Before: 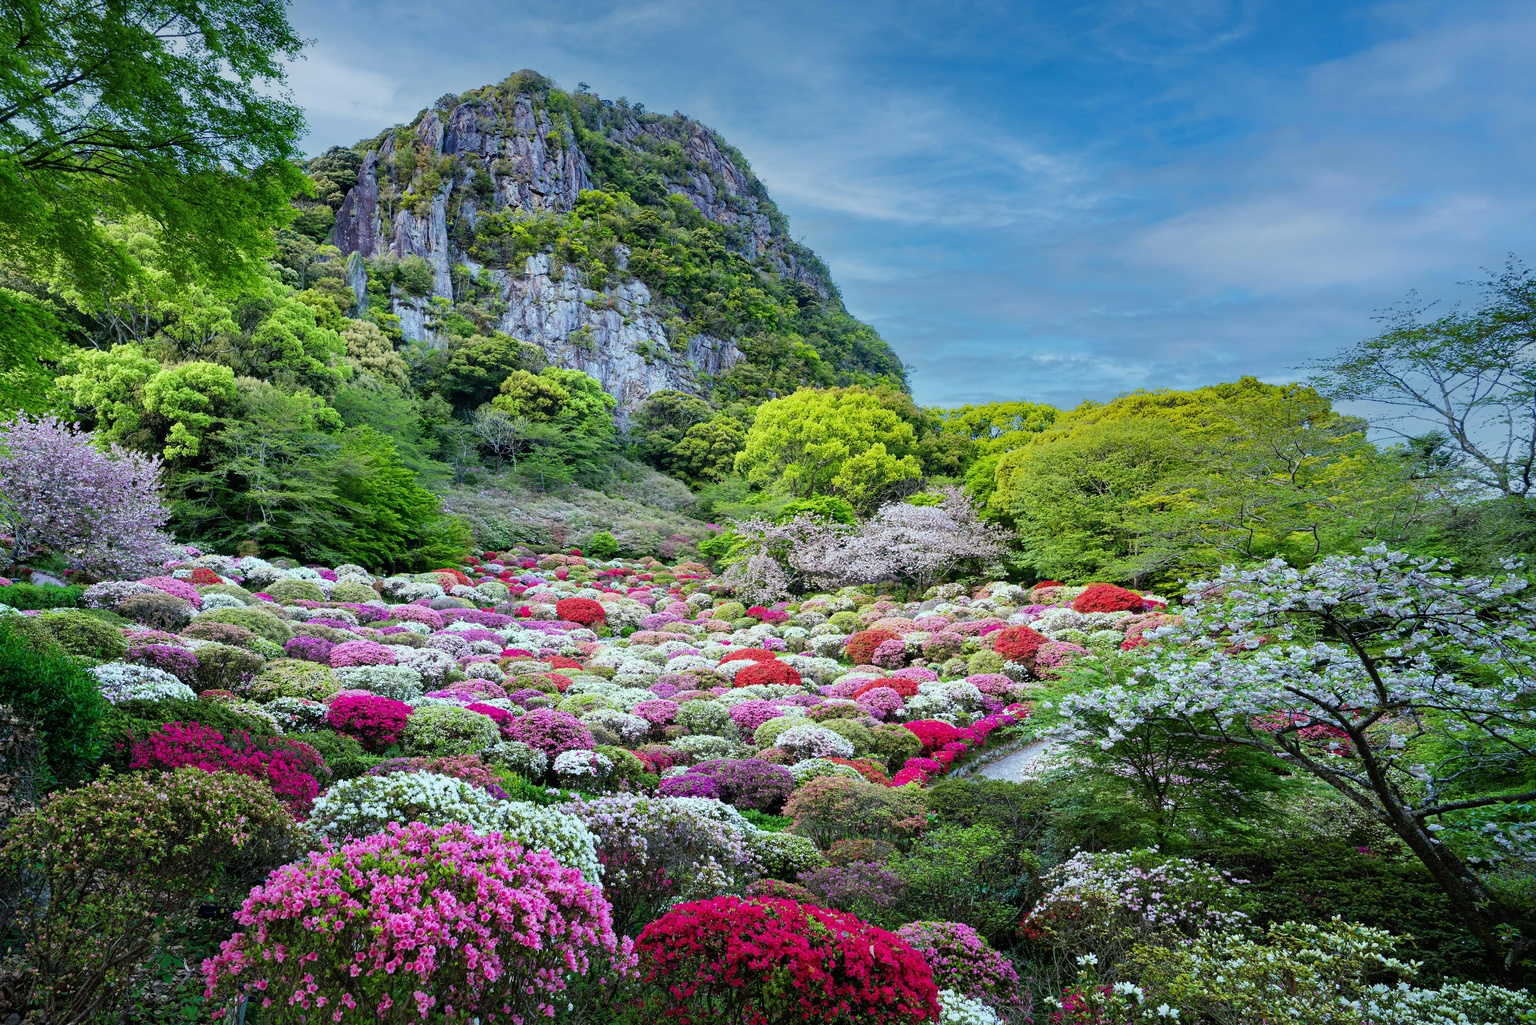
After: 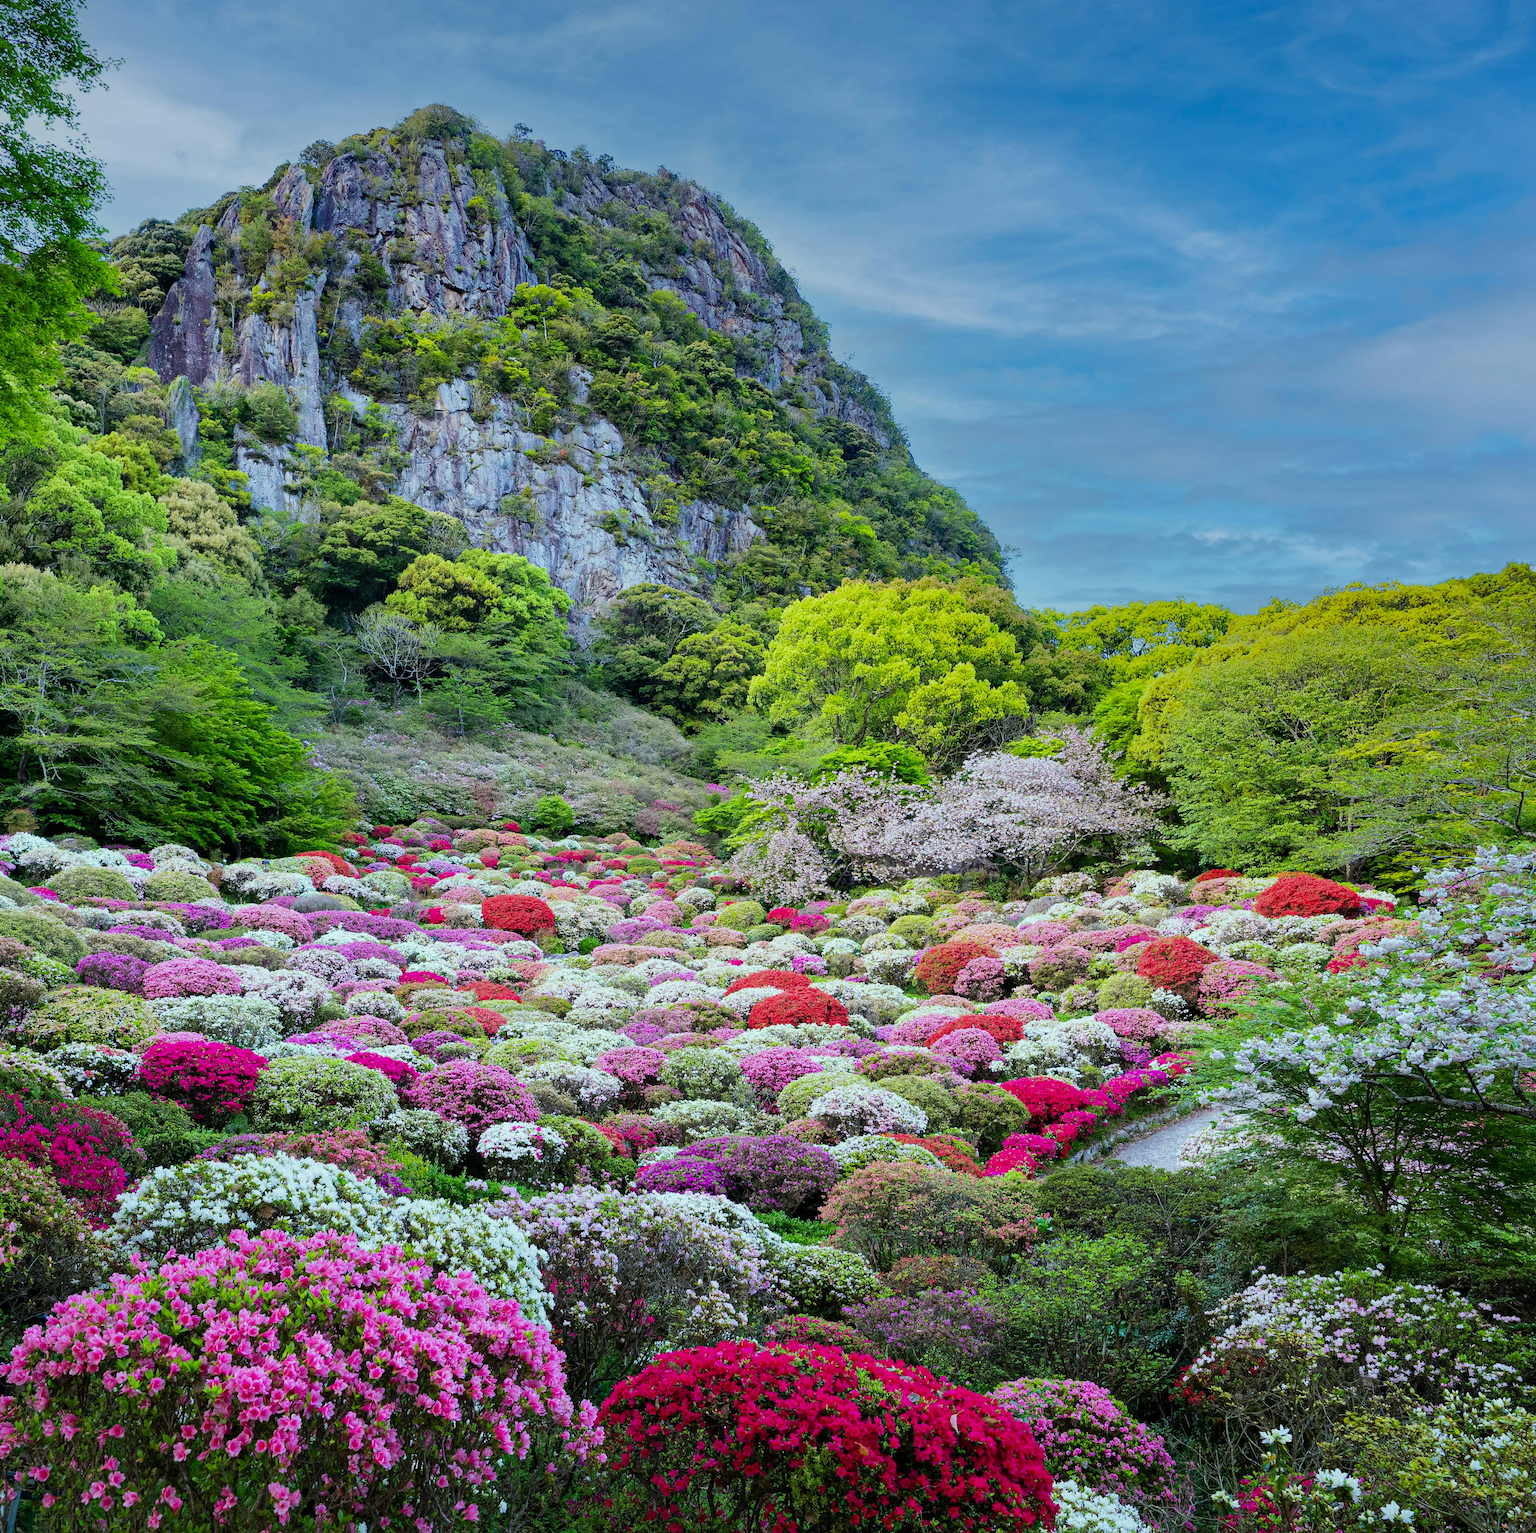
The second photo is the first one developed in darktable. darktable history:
color balance rgb: perceptual saturation grading › global saturation 0.372%, global vibrance 10.042%
crop and rotate: left 15.277%, right 17.891%
shadows and highlights: shadows -20.52, white point adjustment -1.97, highlights -35.18
